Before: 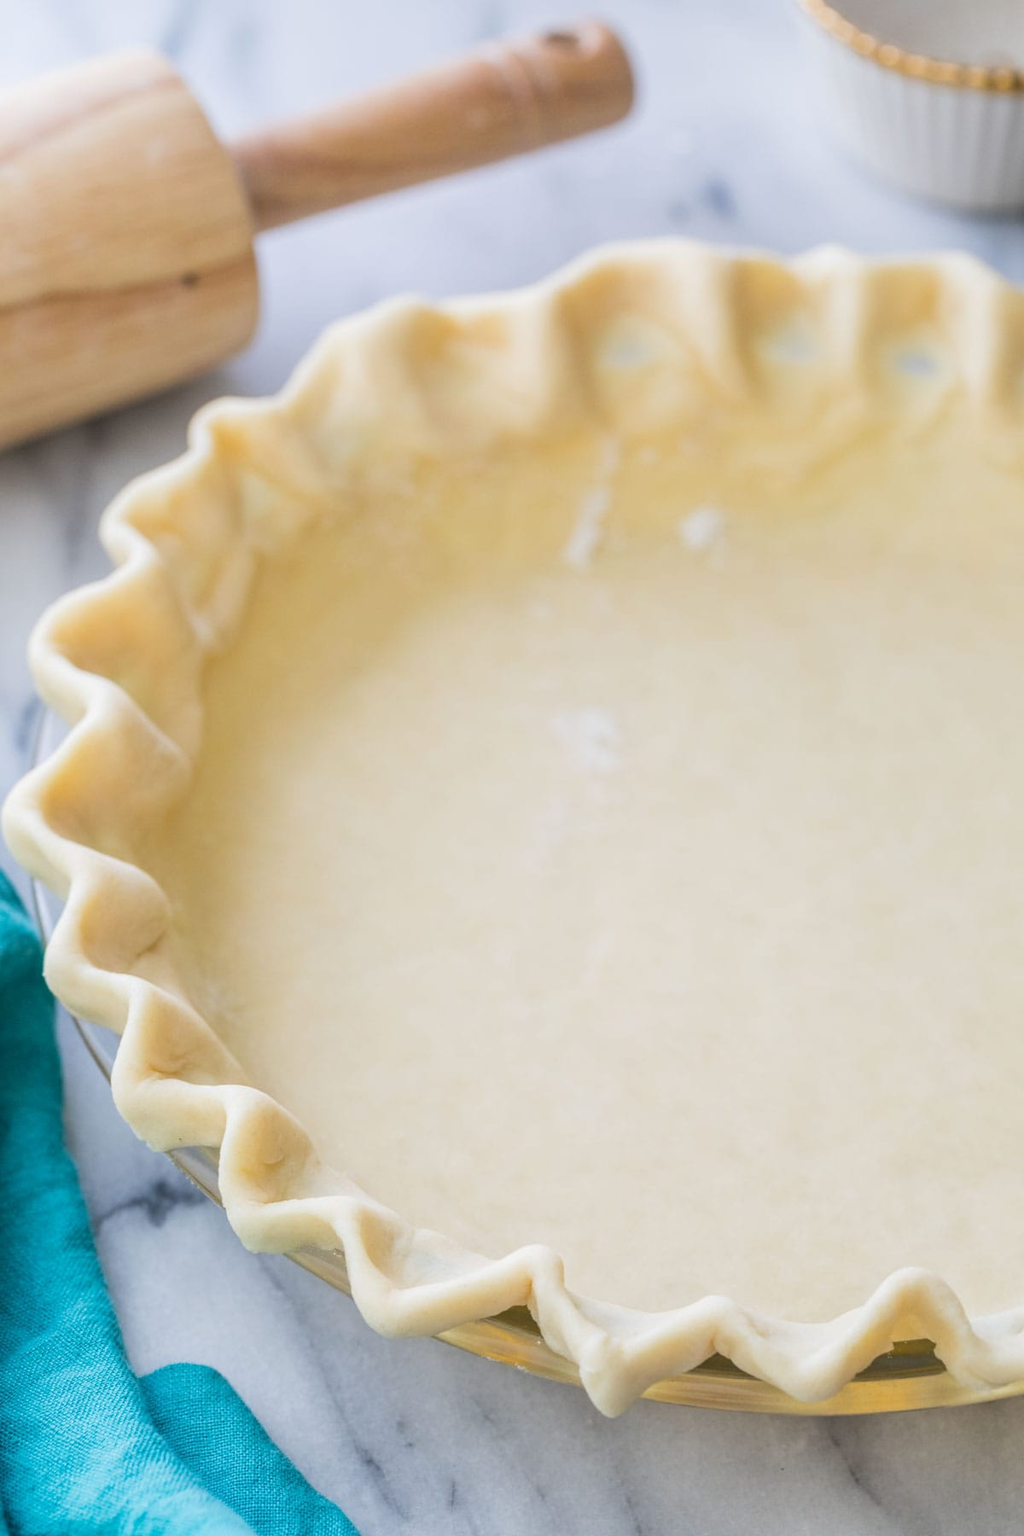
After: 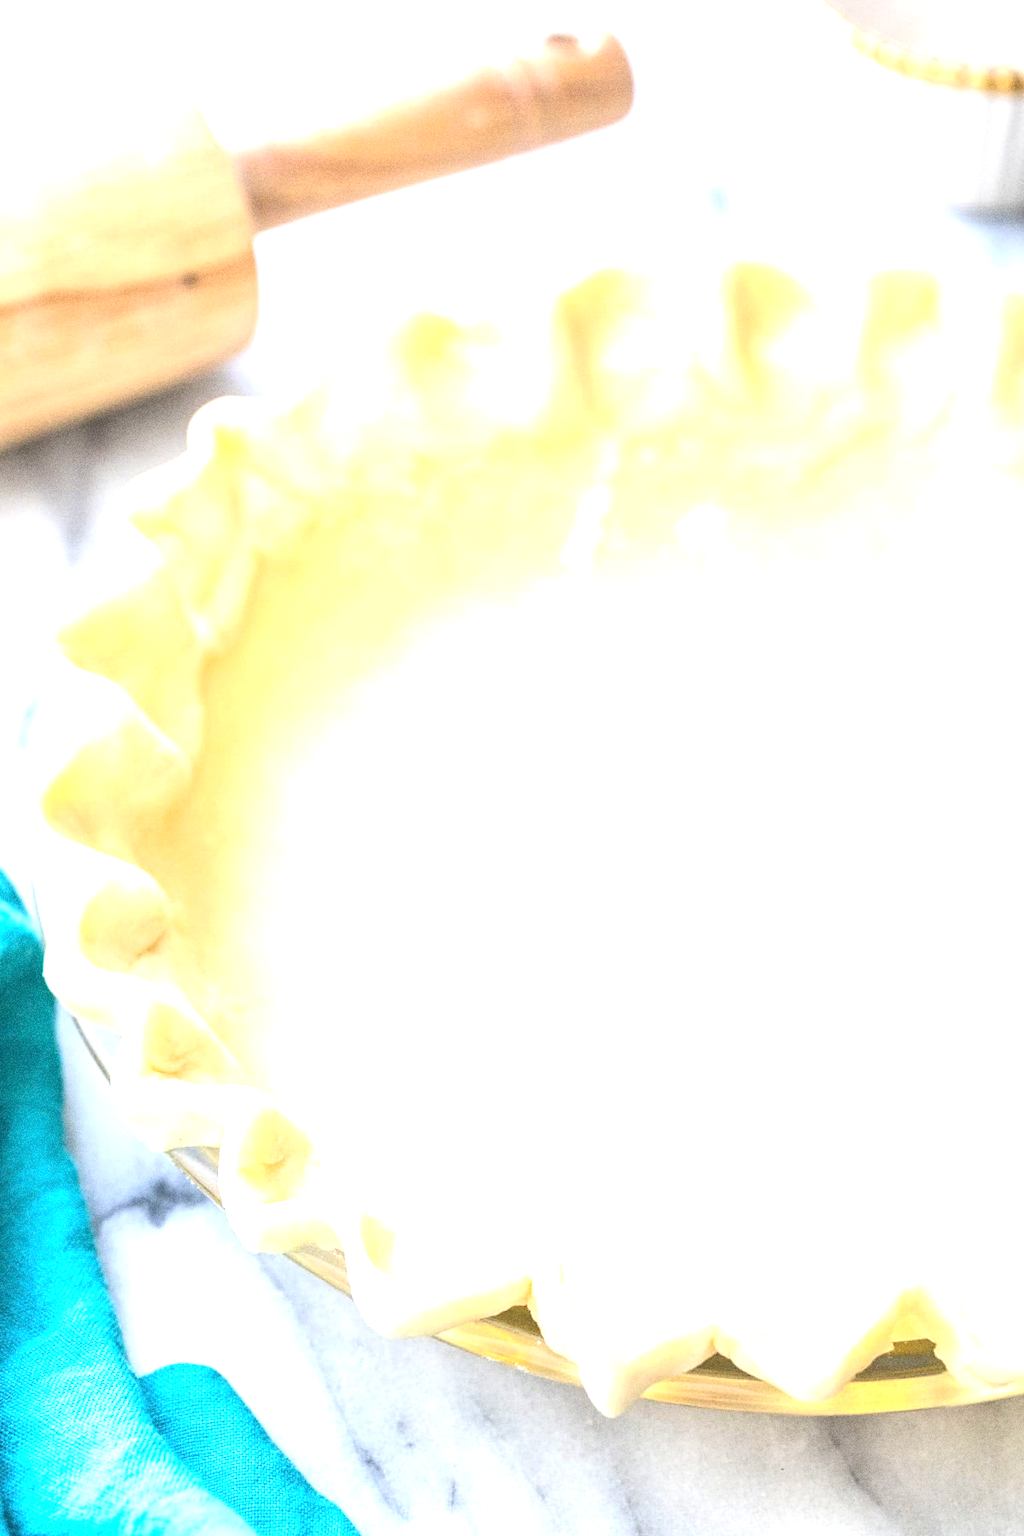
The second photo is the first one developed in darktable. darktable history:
grain: coarseness 0.09 ISO, strength 40%
exposure: black level correction 0, exposure 1.45 EV, compensate exposure bias true, compensate highlight preservation false
